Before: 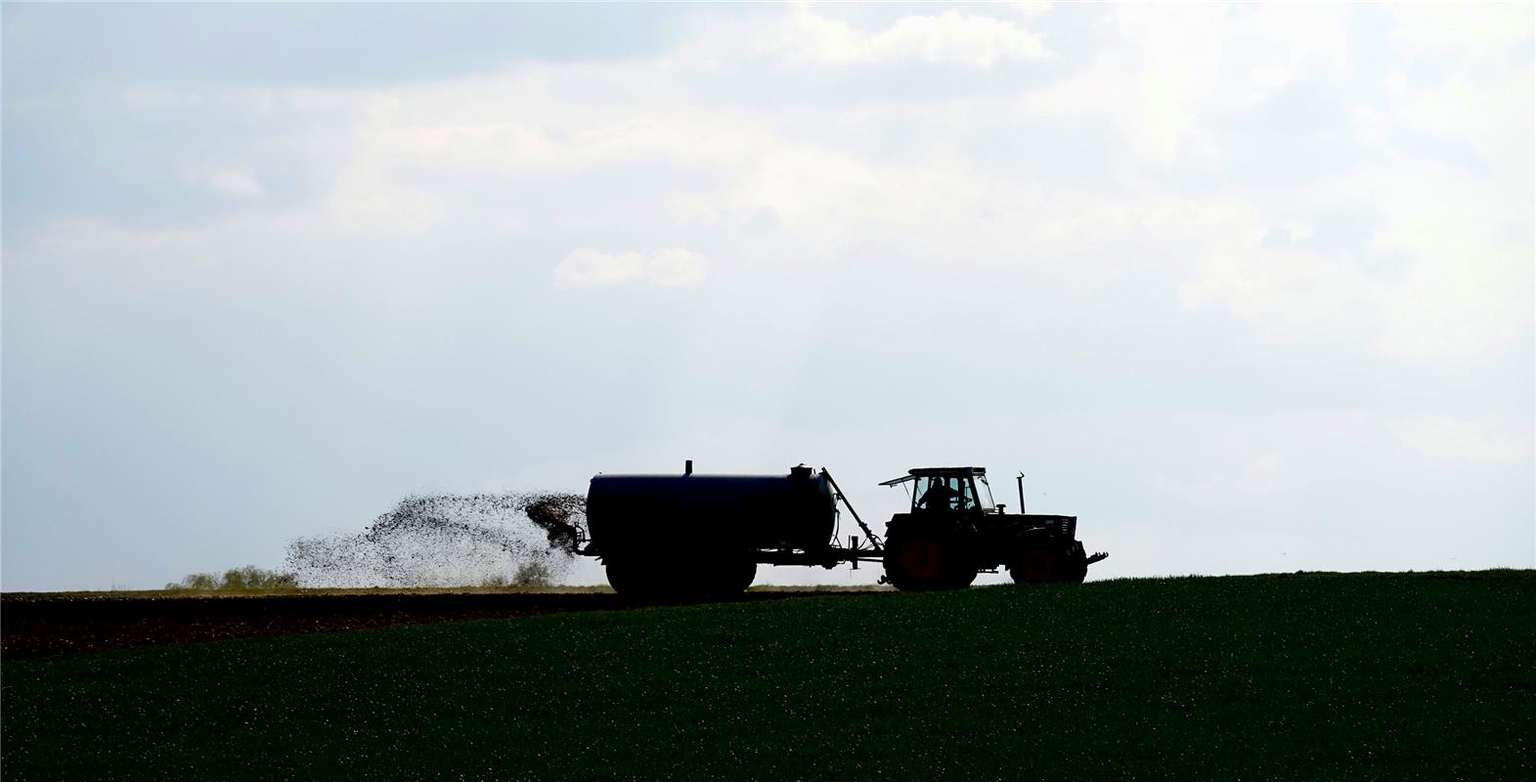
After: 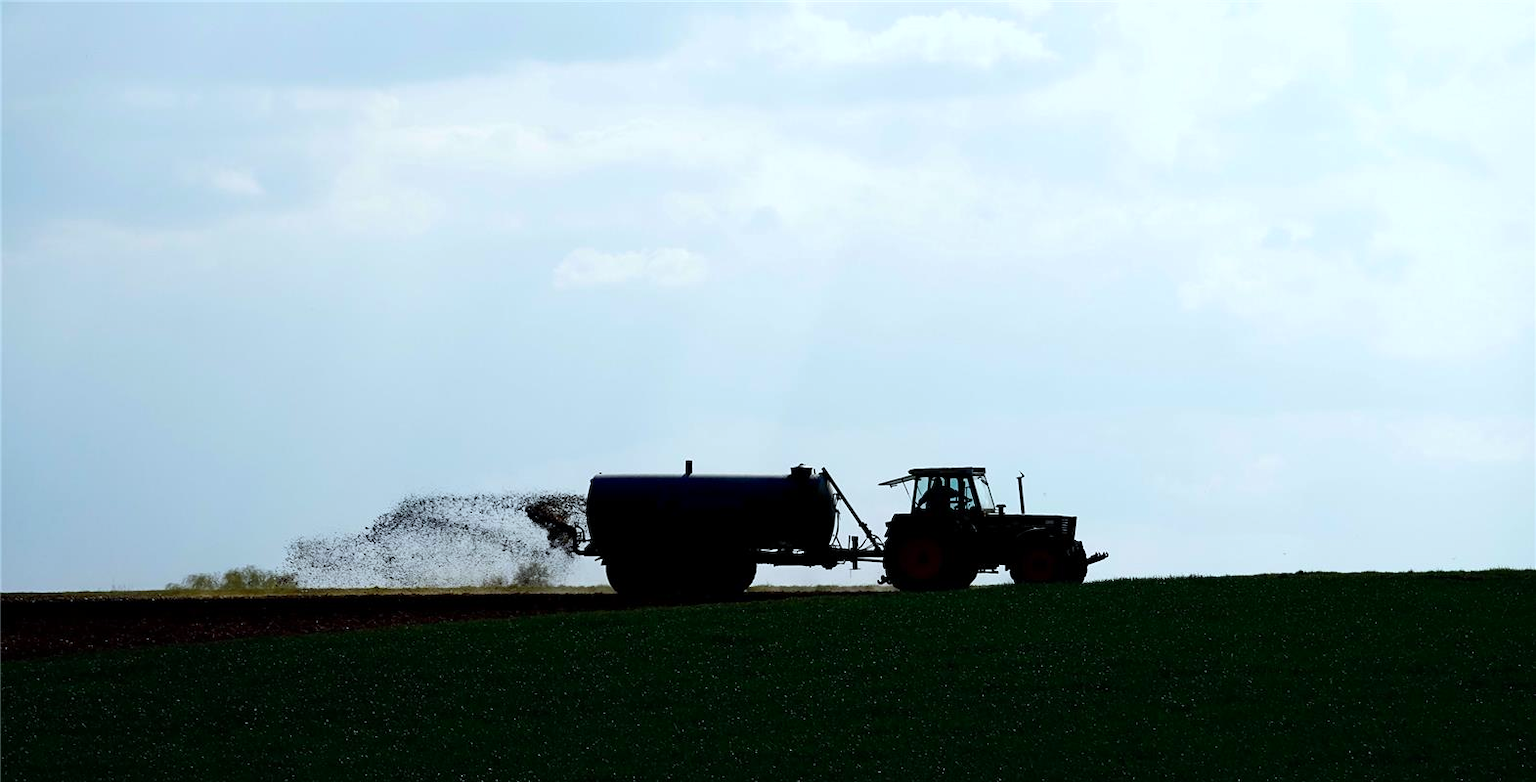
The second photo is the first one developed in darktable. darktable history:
color calibration: illuminant Planckian (black body), adaptation linear Bradford (ICC v4), x 0.364, y 0.367, temperature 4419.46 K, gamut compression 1.68
